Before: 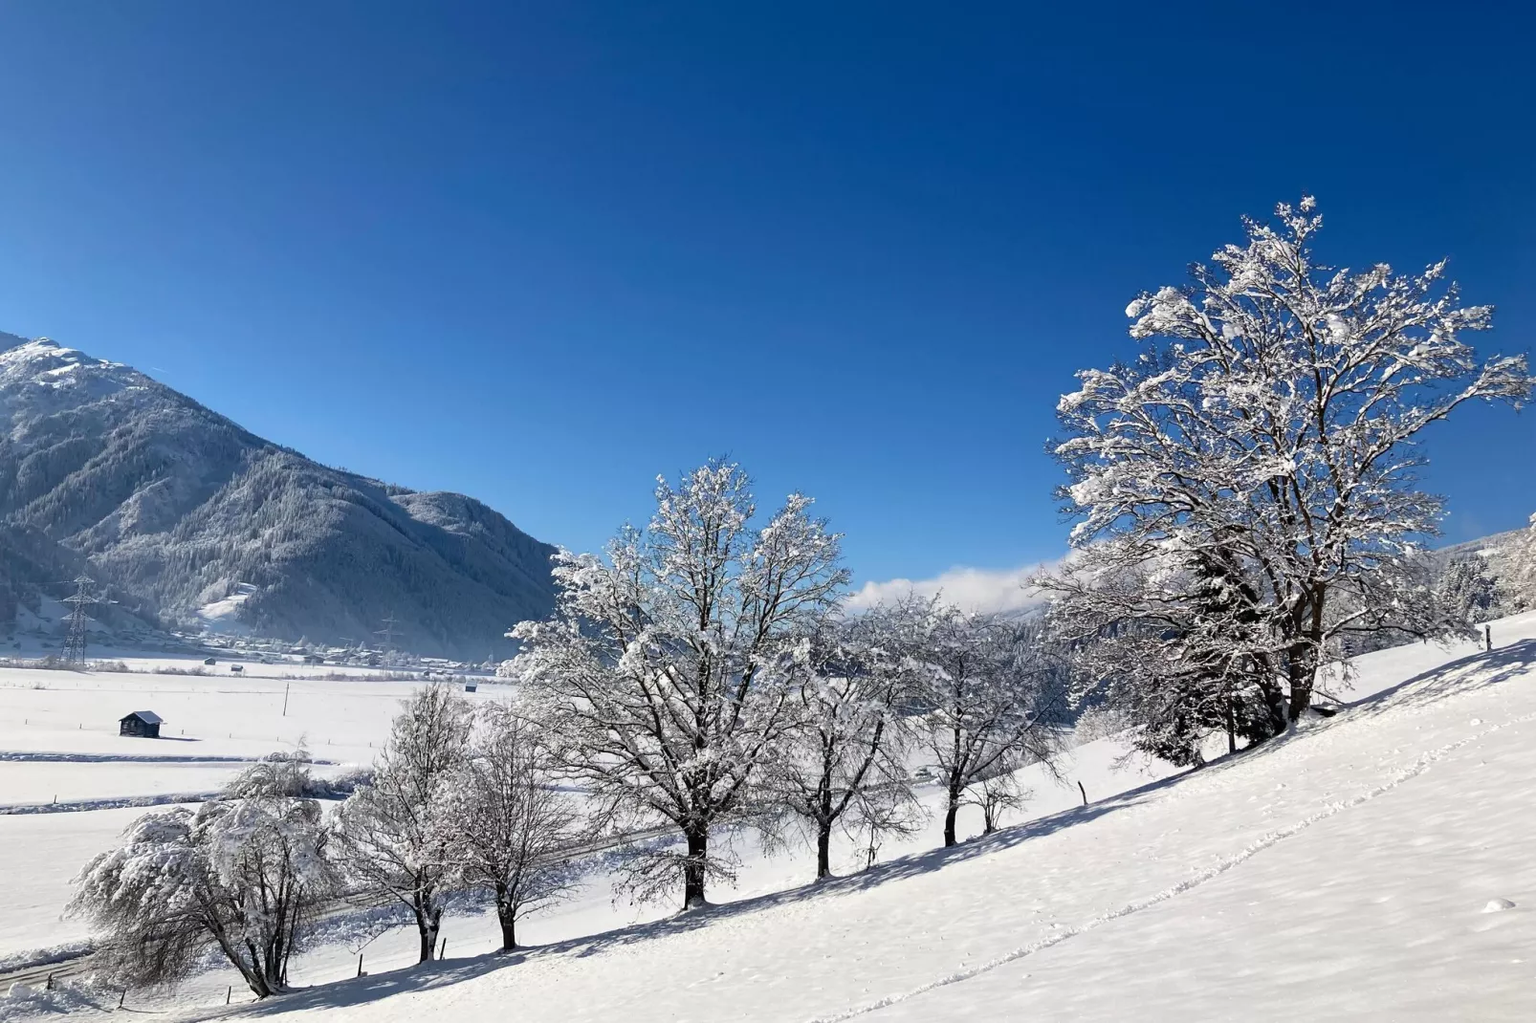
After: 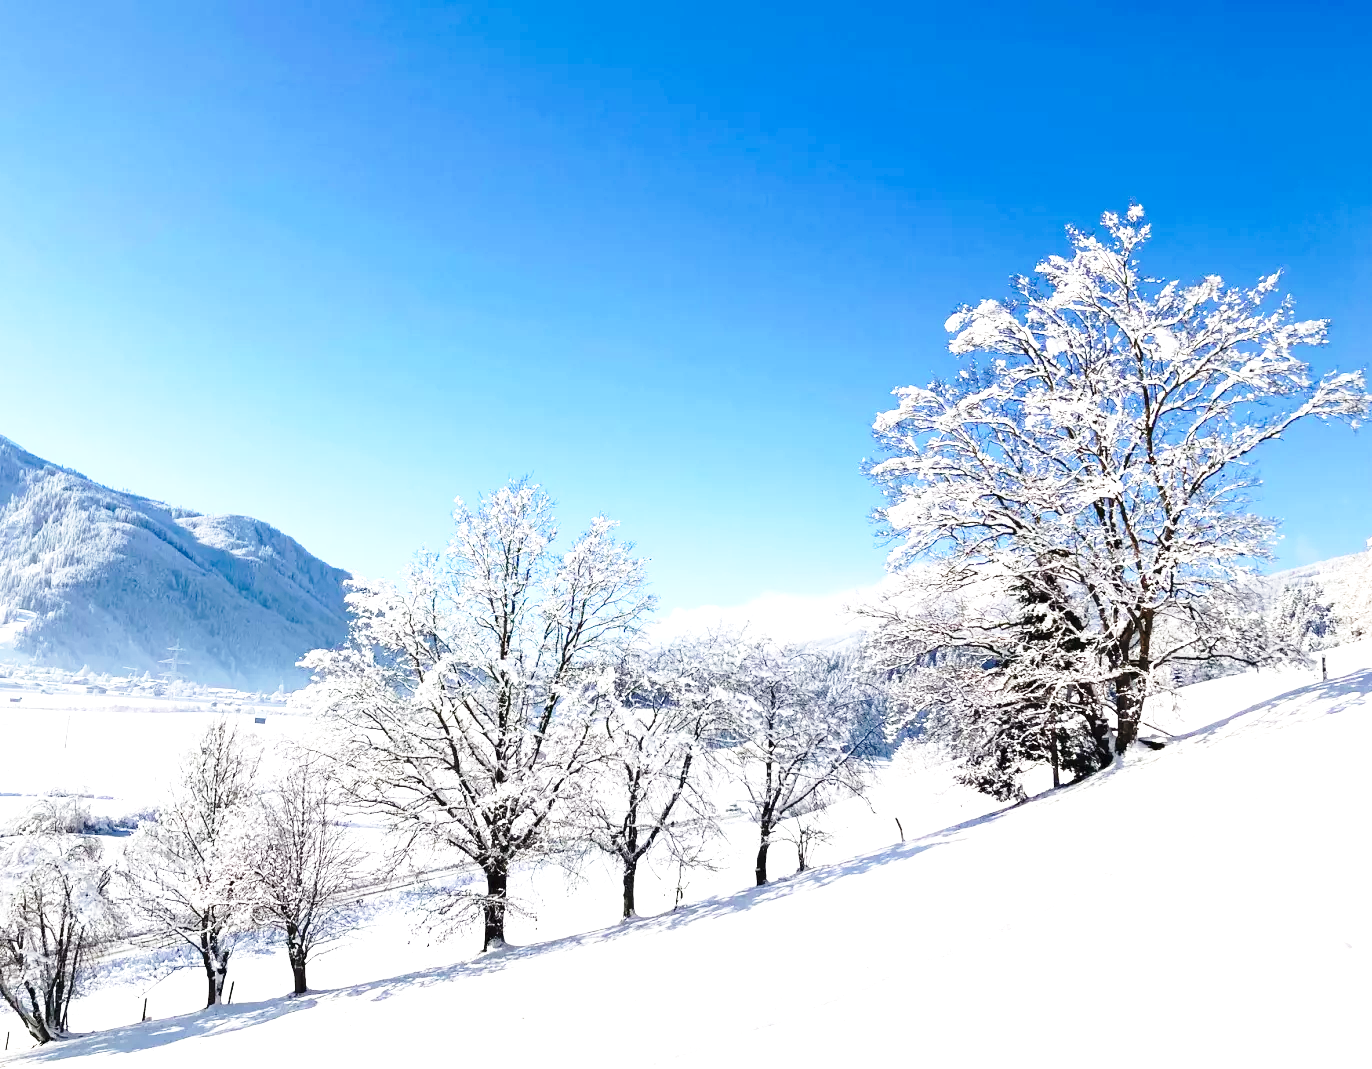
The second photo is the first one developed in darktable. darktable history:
base curve: curves: ch0 [(0, 0) (0.028, 0.03) (0.121, 0.232) (0.46, 0.748) (0.859, 0.968) (1, 1)], preserve colors none
crop and rotate: left 14.529%
exposure: black level correction 0, exposure 1.199 EV, compensate exposure bias true, compensate highlight preservation false
